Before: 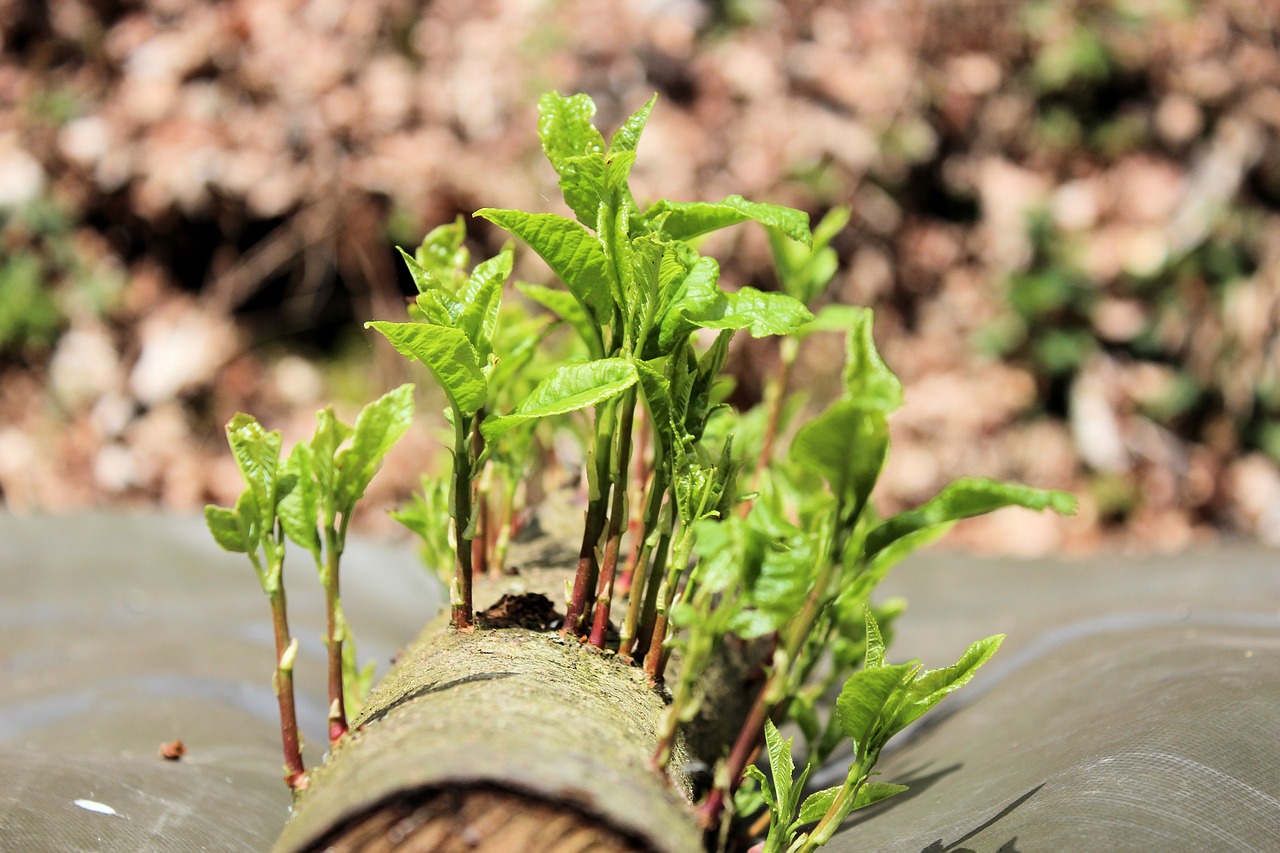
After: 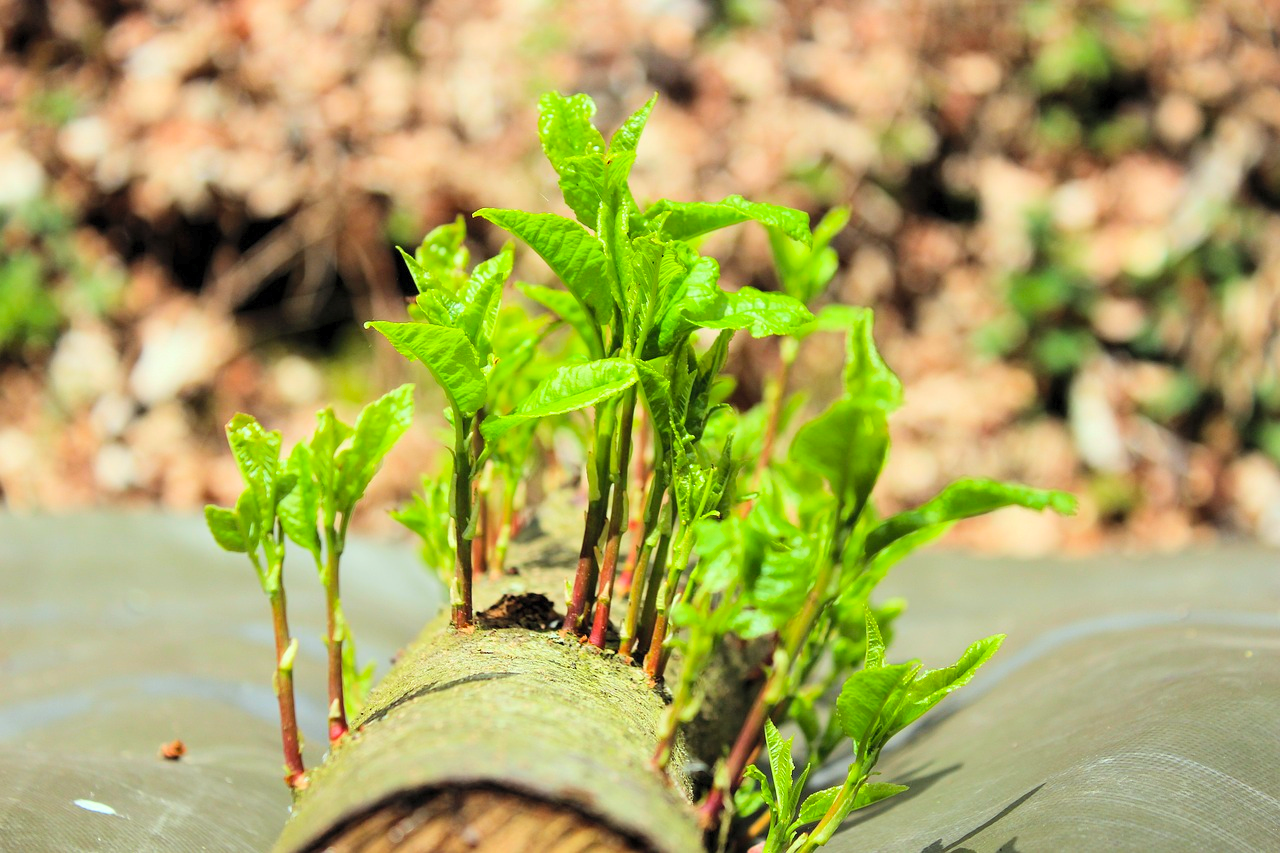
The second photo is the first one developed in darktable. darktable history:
contrast brightness saturation: contrast 0.066, brightness 0.171, saturation 0.404
color correction: highlights a* -7.93, highlights b* 3.59
